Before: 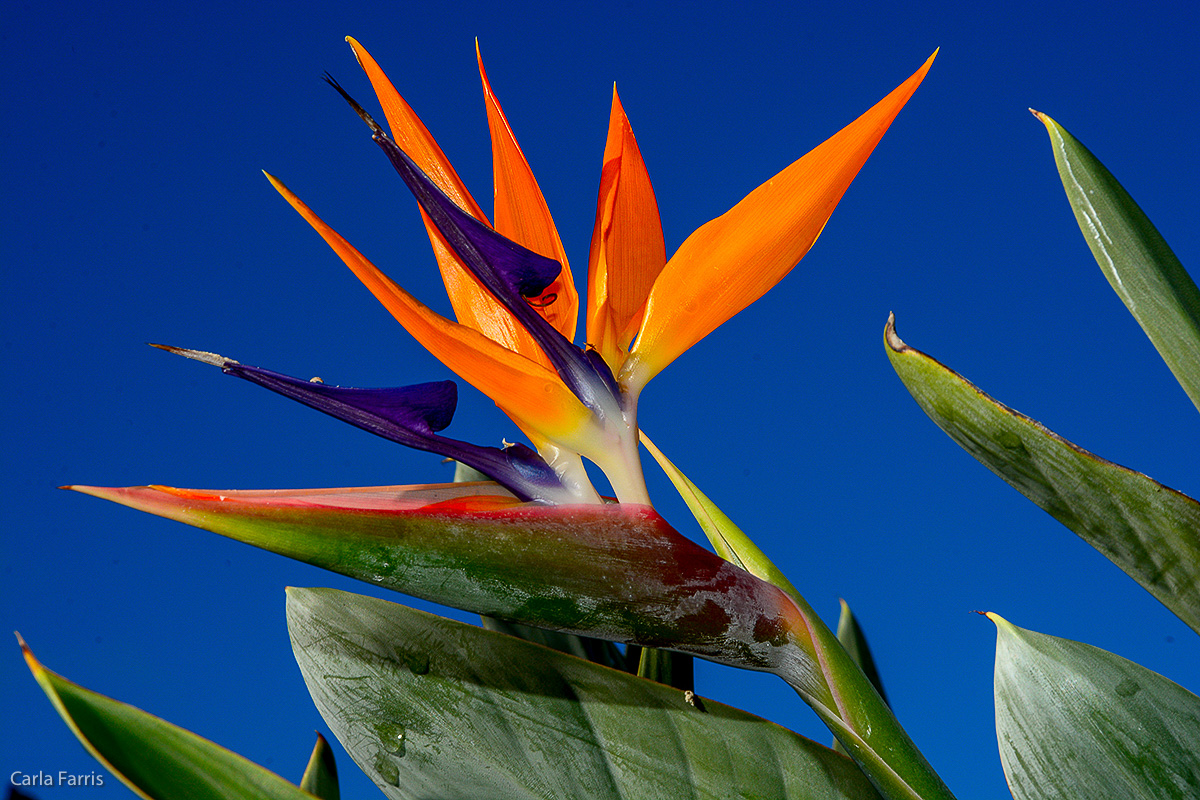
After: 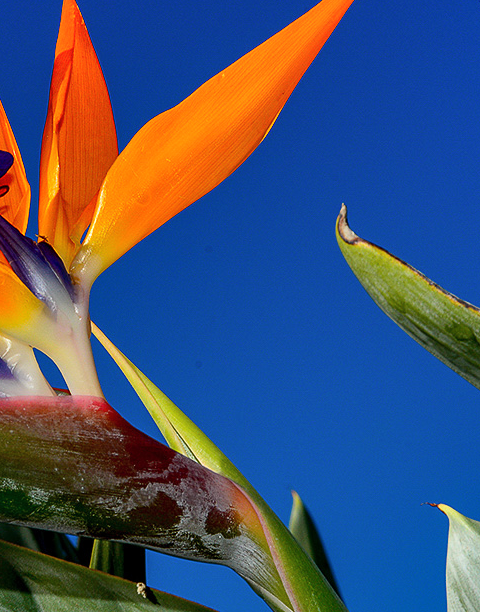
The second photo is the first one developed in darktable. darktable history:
shadows and highlights: low approximation 0.01, soften with gaussian
crop: left 45.707%, top 13.527%, right 14.232%, bottom 9.933%
